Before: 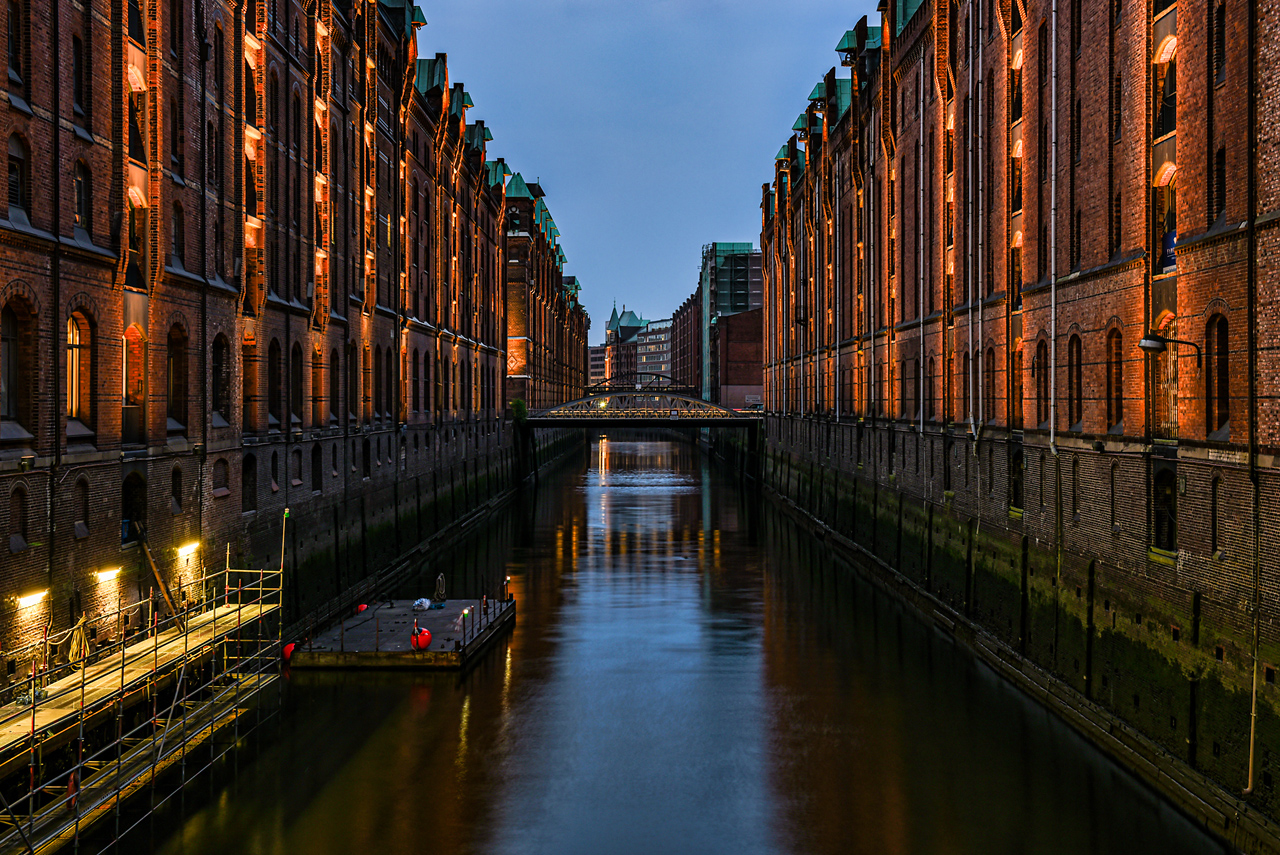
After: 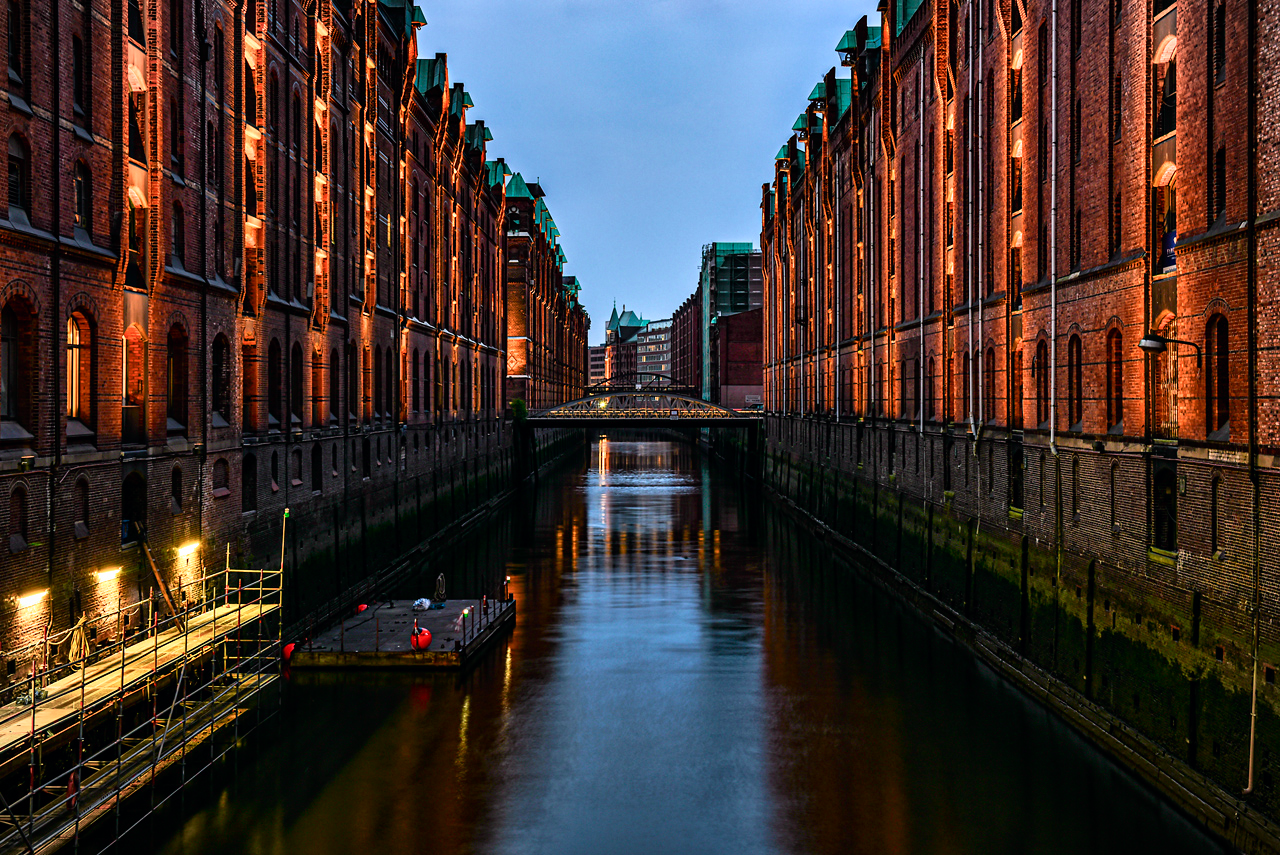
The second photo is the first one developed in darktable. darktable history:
vignetting: fall-off start 100%, brightness -0.282, width/height ratio 1.31
tone curve: curves: ch0 [(0, 0) (0.051, 0.027) (0.096, 0.071) (0.241, 0.247) (0.455, 0.52) (0.594, 0.692) (0.715, 0.845) (0.84, 0.936) (1, 1)]; ch1 [(0, 0) (0.1, 0.038) (0.318, 0.243) (0.399, 0.351) (0.478, 0.469) (0.499, 0.499) (0.534, 0.549) (0.565, 0.605) (0.601, 0.644) (0.666, 0.701) (1, 1)]; ch2 [(0, 0) (0.453, 0.45) (0.479, 0.483) (0.504, 0.499) (0.52, 0.508) (0.561, 0.573) (0.592, 0.617) (0.824, 0.815) (1, 1)], color space Lab, independent channels, preserve colors none
